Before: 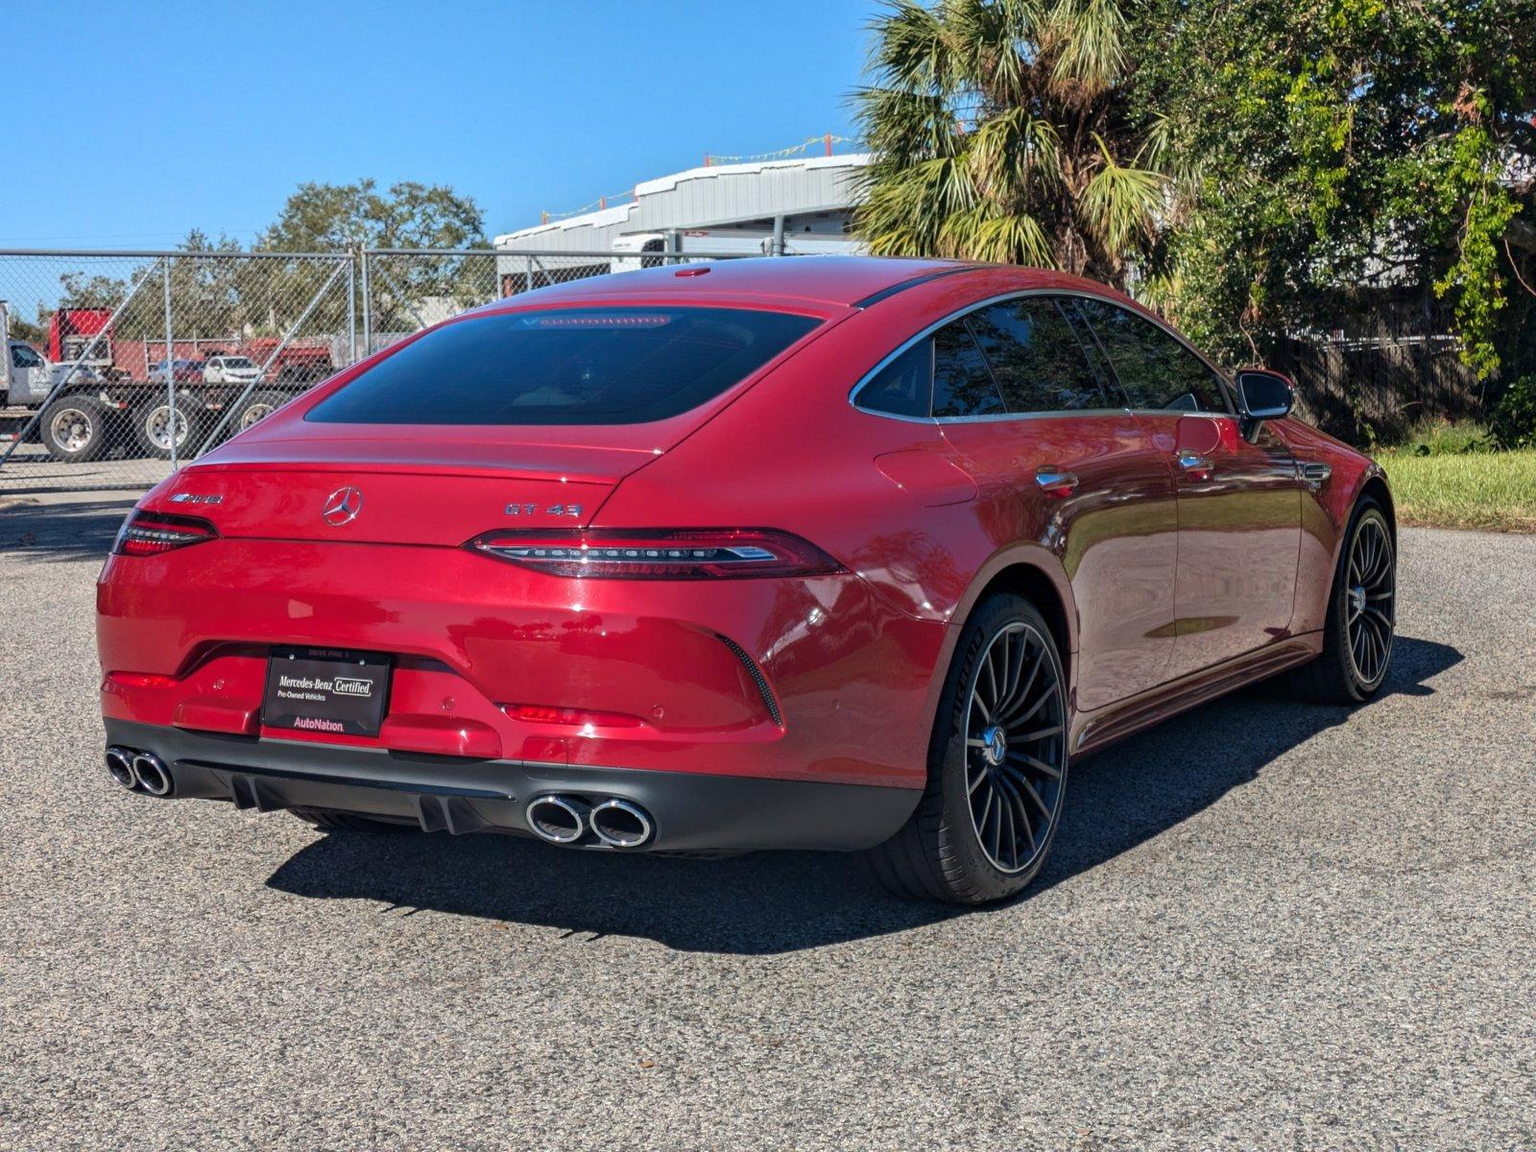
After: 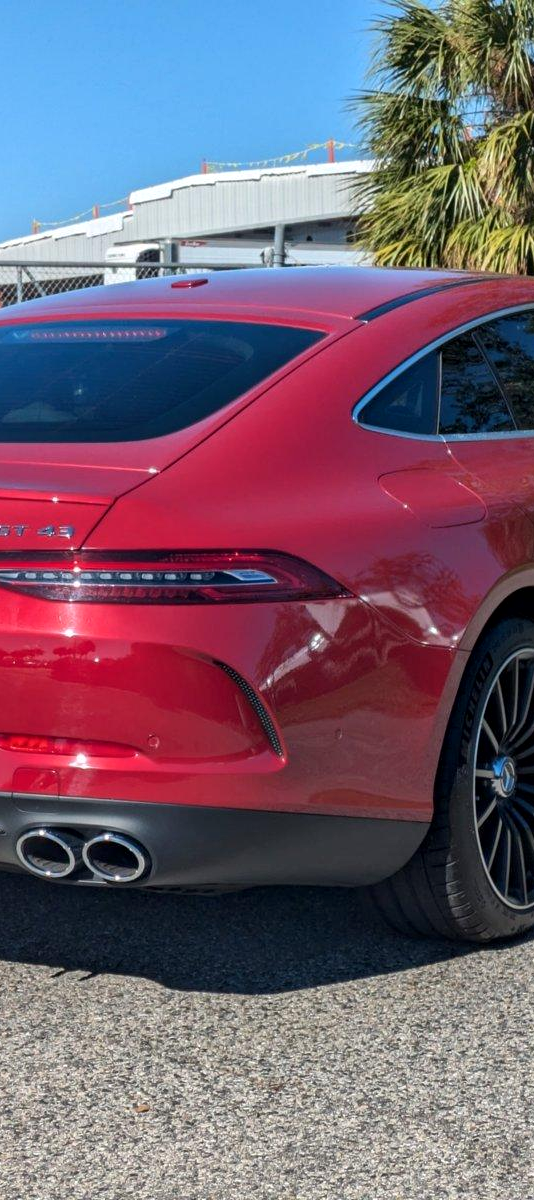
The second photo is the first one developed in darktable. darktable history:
tone equalizer: on, module defaults
crop: left 33.255%, right 33.338%
local contrast: mode bilateral grid, contrast 20, coarseness 50, detail 120%, midtone range 0.2
